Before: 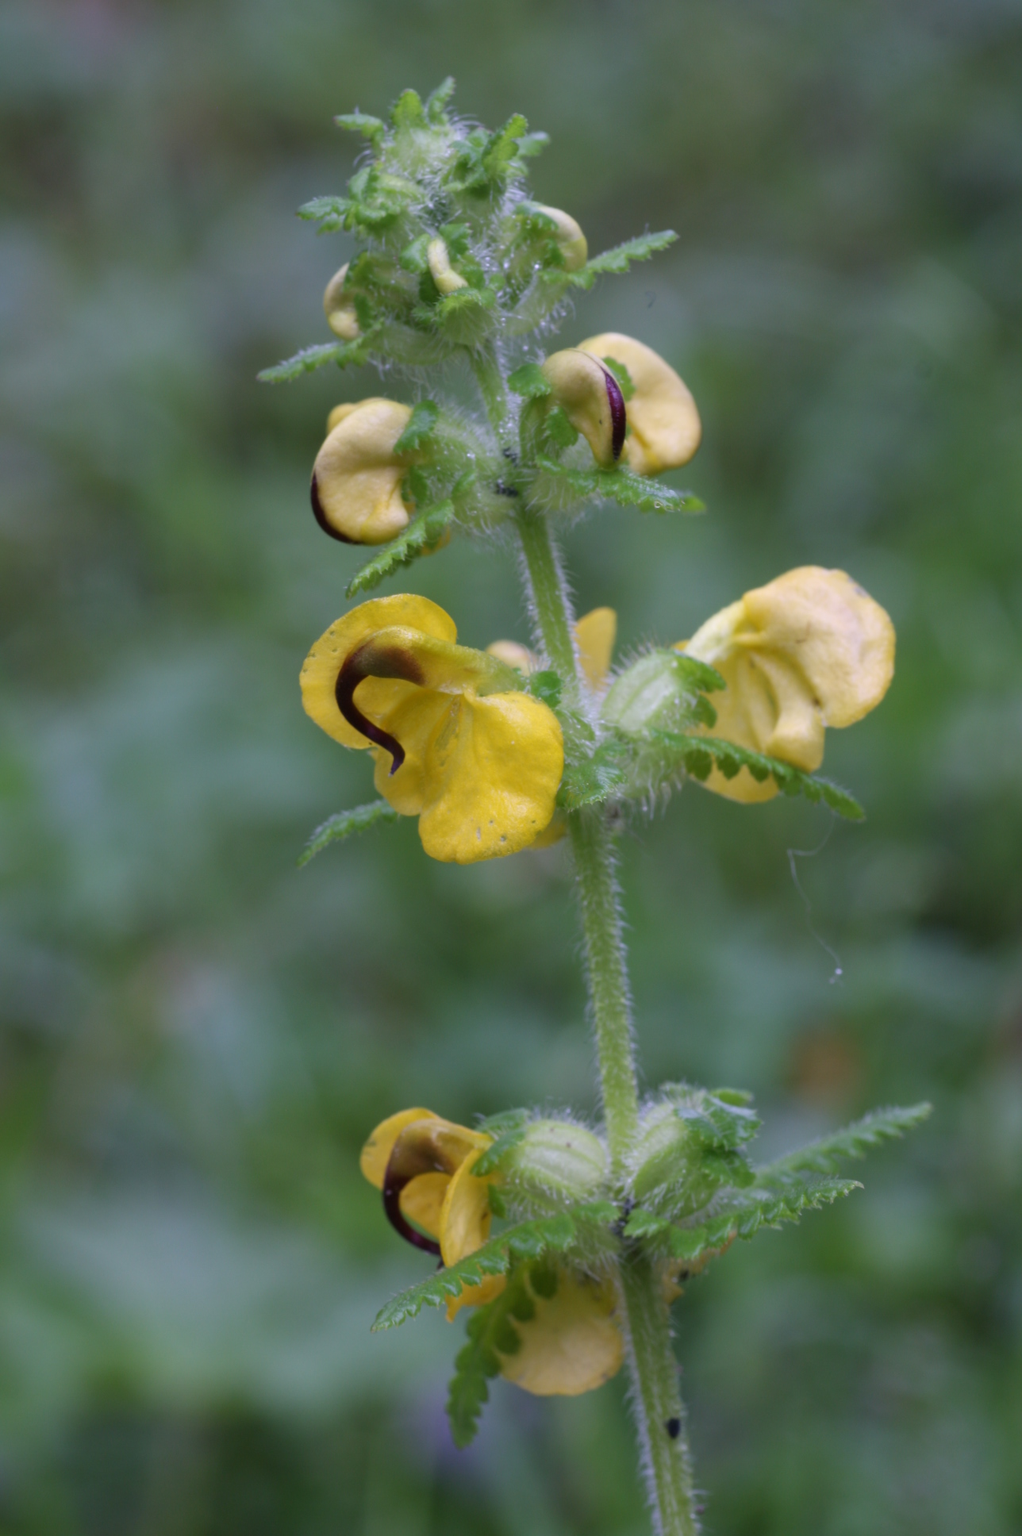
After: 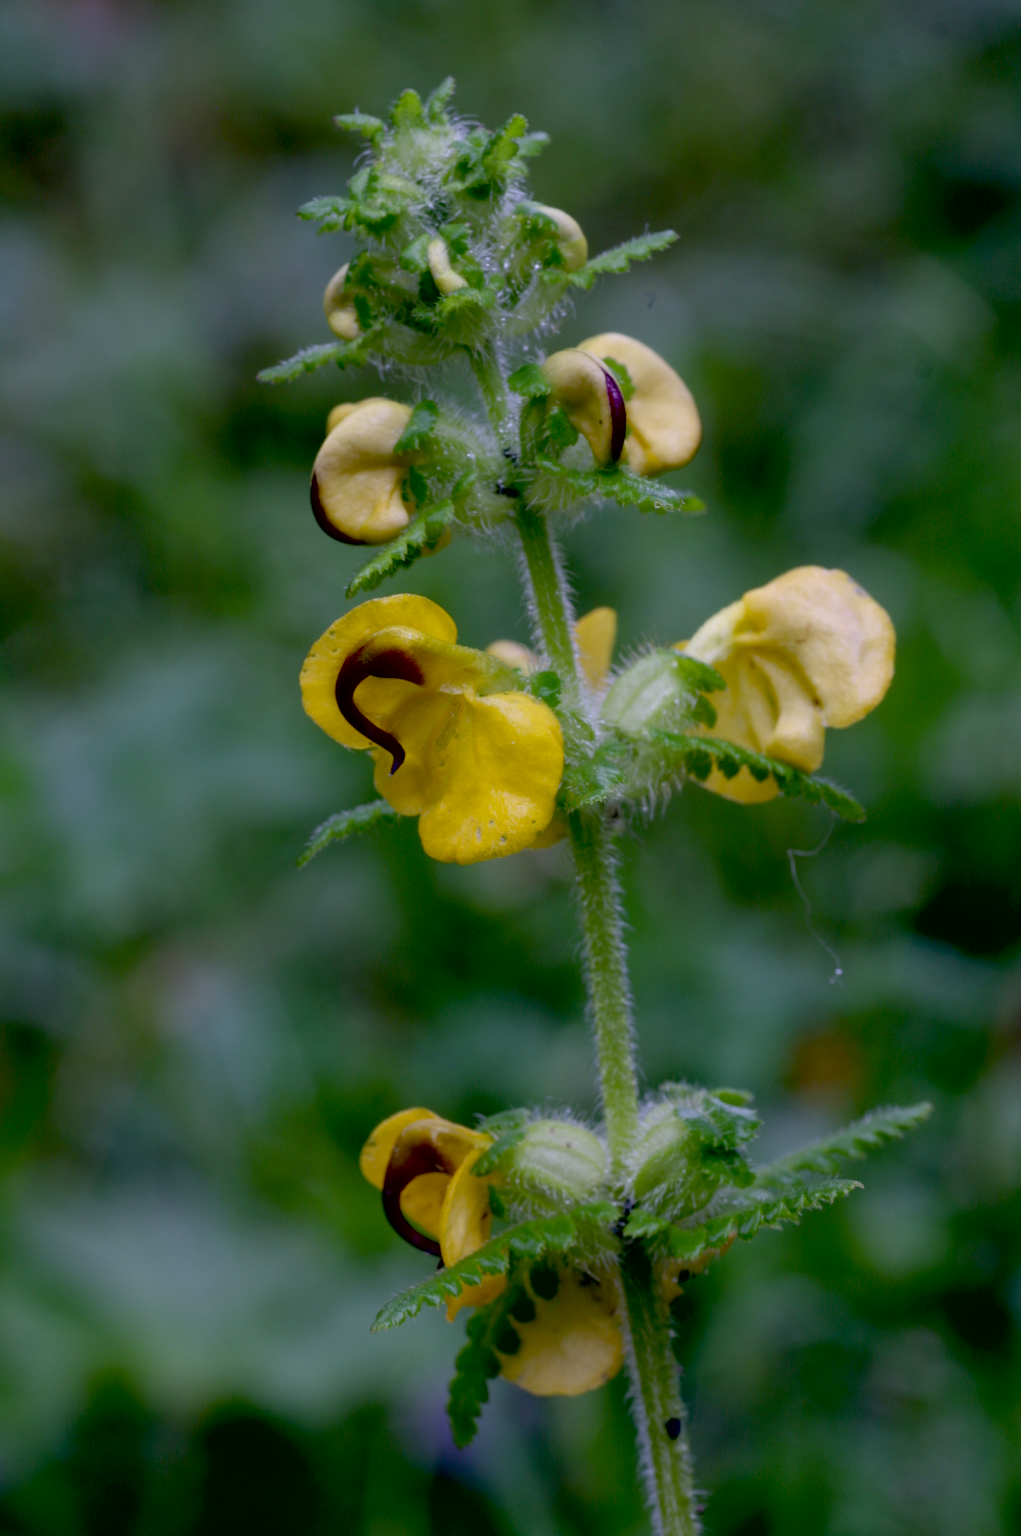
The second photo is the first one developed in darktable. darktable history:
exposure: black level correction 0.046, exposure -0.228 EV, compensate highlight preservation false
